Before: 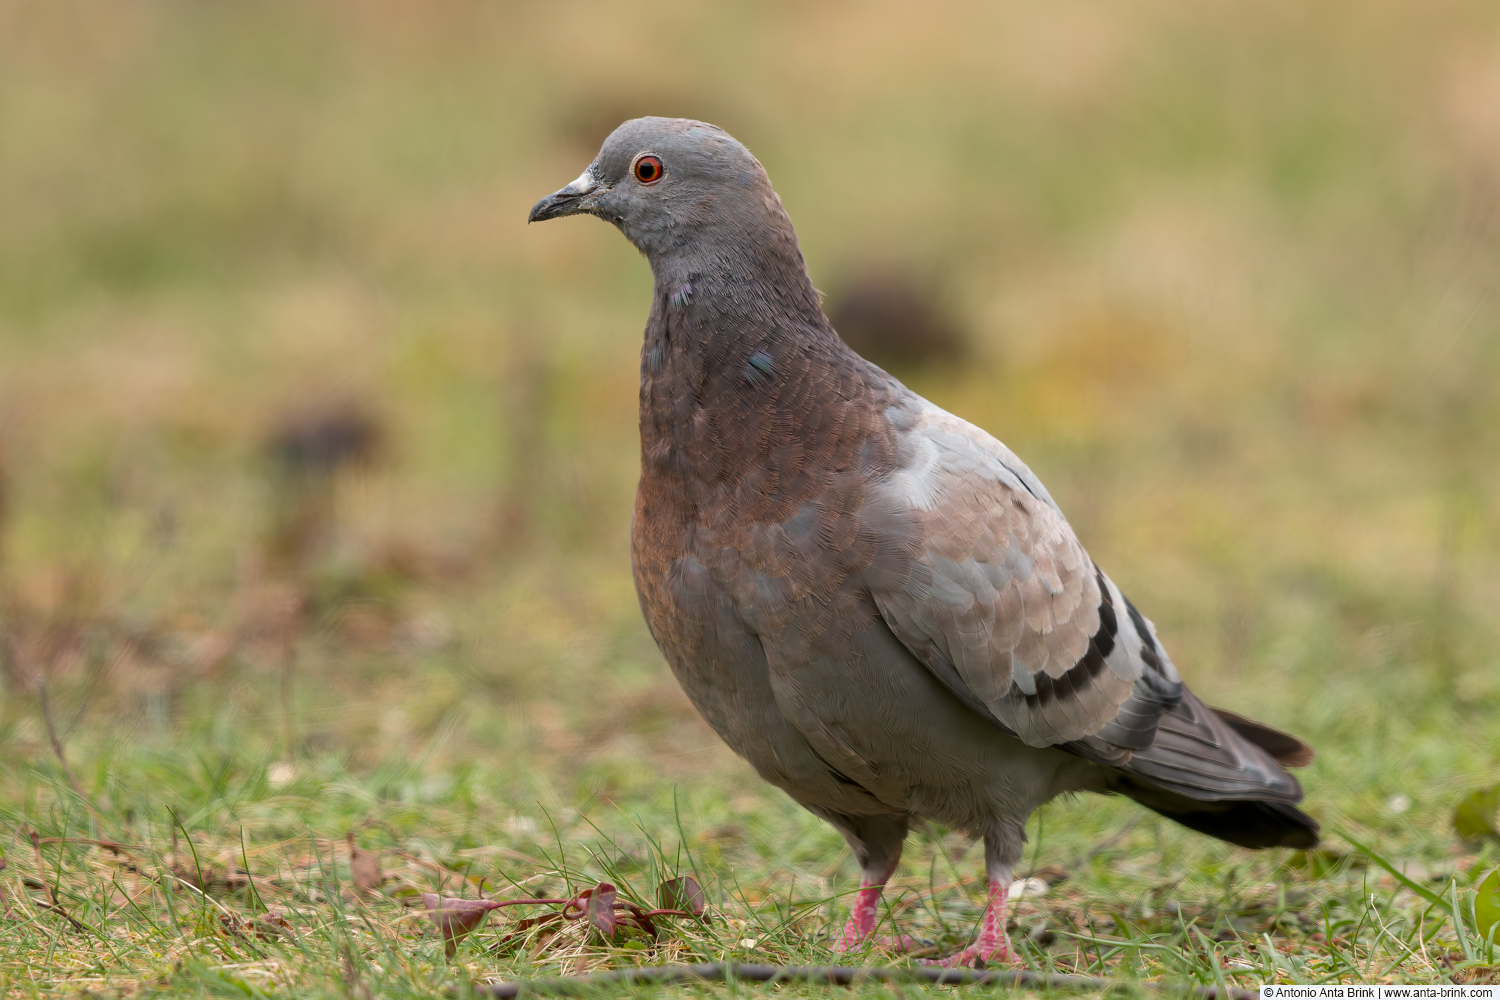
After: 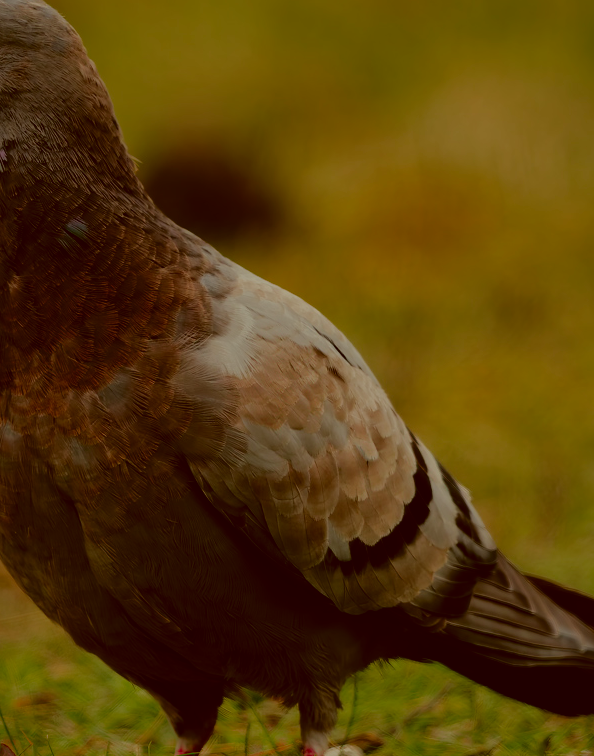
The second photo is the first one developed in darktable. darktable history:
color balance rgb: shadows fall-off 101%, linear chroma grading › mid-tones 7.63%, perceptual saturation grading › mid-tones 11.68%, mask middle-gray fulcrum 22.45%, global vibrance 10.11%, saturation formula JzAzBz (2021)
color correction: highlights a* -5.3, highlights b* 9.8, shadows a* 9.8, shadows b* 24.26
shadows and highlights: on, module defaults
exposure: exposure -1.468 EV, compensate highlight preservation false
crop: left 45.721%, top 13.393%, right 14.118%, bottom 10.01%
sigmoid: contrast 1.8, skew -0.2, preserve hue 0%, red attenuation 0.1, red rotation 0.035, green attenuation 0.1, green rotation -0.017, blue attenuation 0.15, blue rotation -0.052, base primaries Rec2020
